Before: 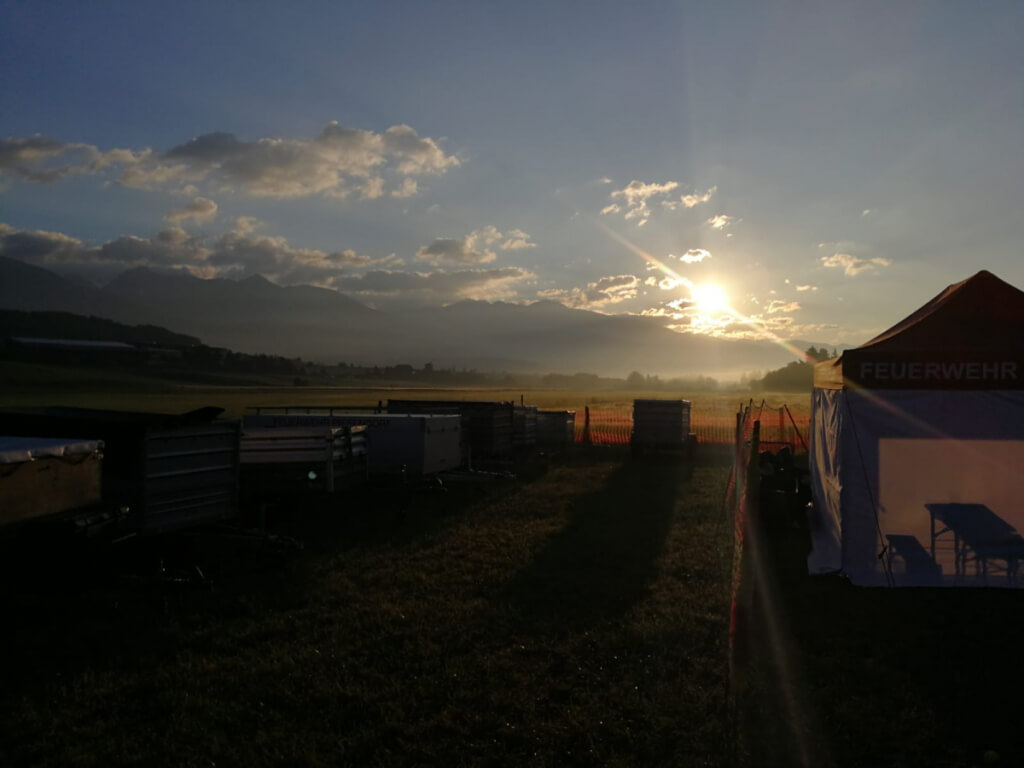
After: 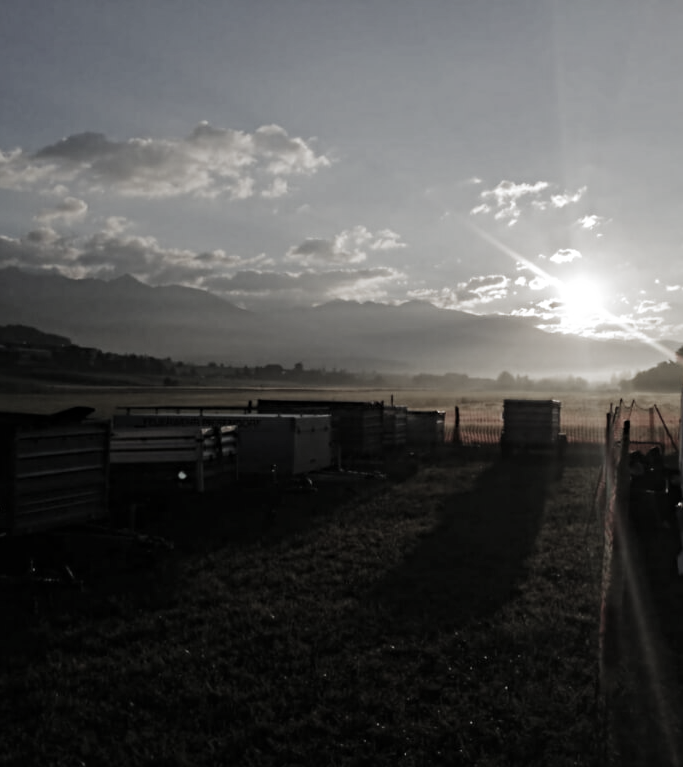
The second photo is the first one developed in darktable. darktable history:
crop and rotate: left 12.74%, right 20.525%
color zones: curves: ch1 [(0, 0.153) (0.143, 0.15) (0.286, 0.151) (0.429, 0.152) (0.571, 0.152) (0.714, 0.151) (0.857, 0.151) (1, 0.153)]
filmic rgb: black relative exposure -9.47 EV, white relative exposure 3.03 EV, hardness 6.1, preserve chrominance no, color science v5 (2021), contrast in shadows safe, contrast in highlights safe
exposure: black level correction 0, exposure 0.694 EV, compensate highlight preservation false
contrast equalizer: y [[0.5, 0.5, 0.501, 0.63, 0.504, 0.5], [0.5 ×6], [0.5 ×6], [0 ×6], [0 ×6]]
